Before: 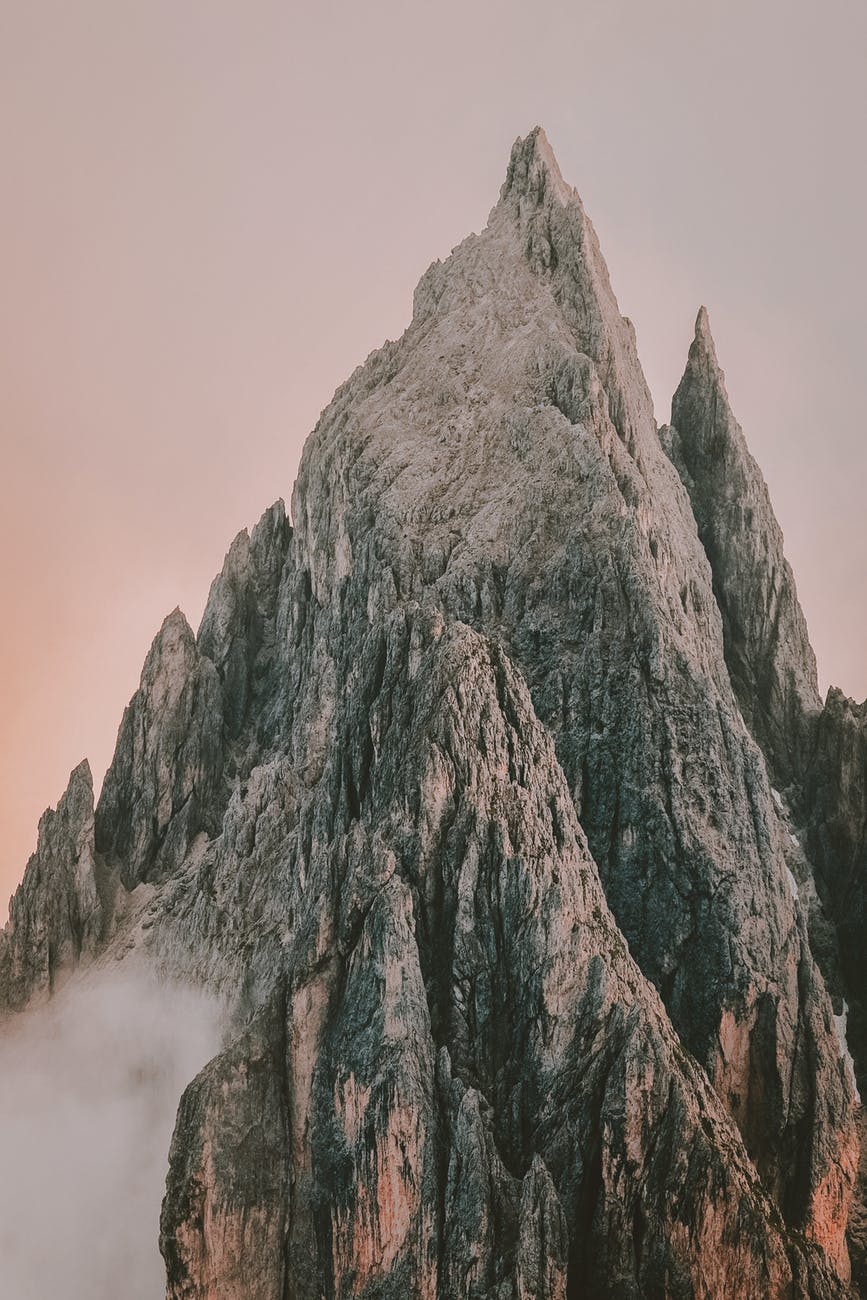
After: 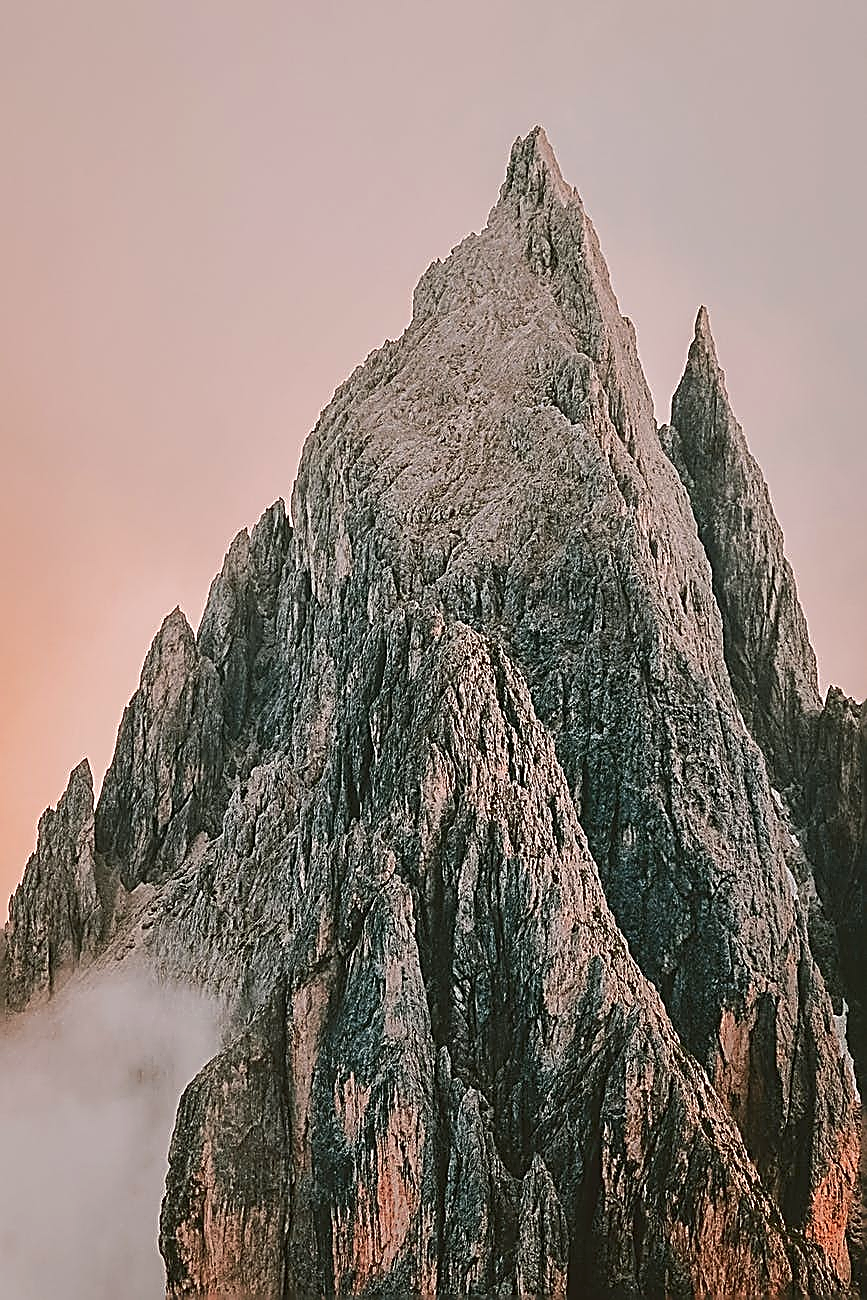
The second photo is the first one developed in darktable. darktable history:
sharpen: amount 2
contrast brightness saturation: contrast 0.09, saturation 0.28
